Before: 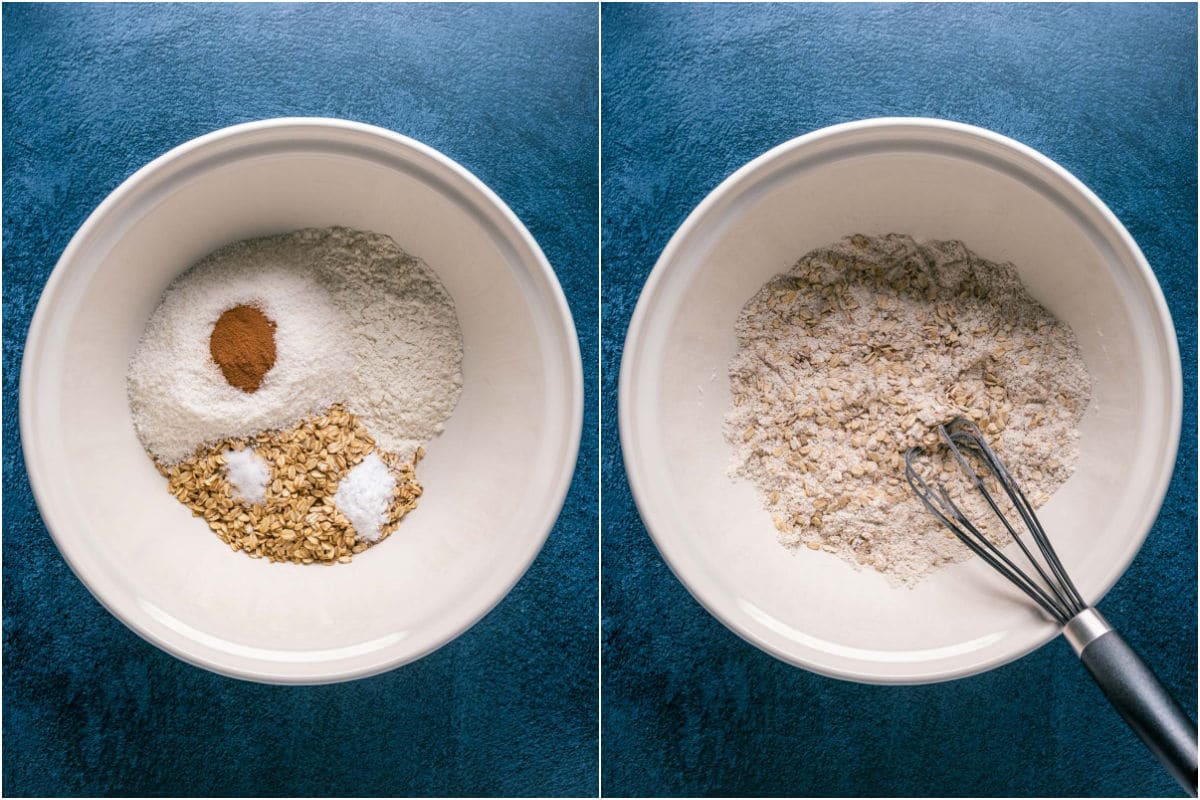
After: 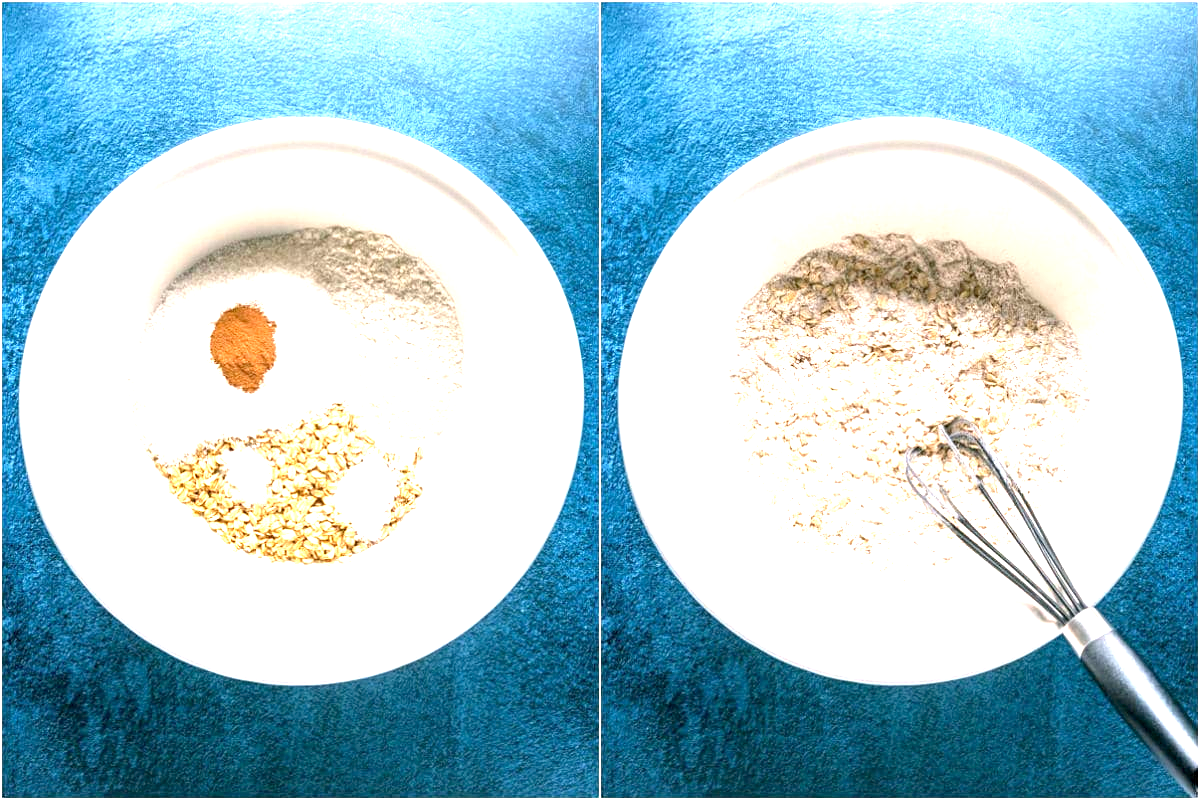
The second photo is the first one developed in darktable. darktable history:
exposure: black level correction 0.001, exposure 1.989 EV, compensate exposure bias true, compensate highlight preservation false
tone equalizer: -7 EV 0.129 EV, edges refinement/feathering 500, mask exposure compensation -1.57 EV, preserve details no
